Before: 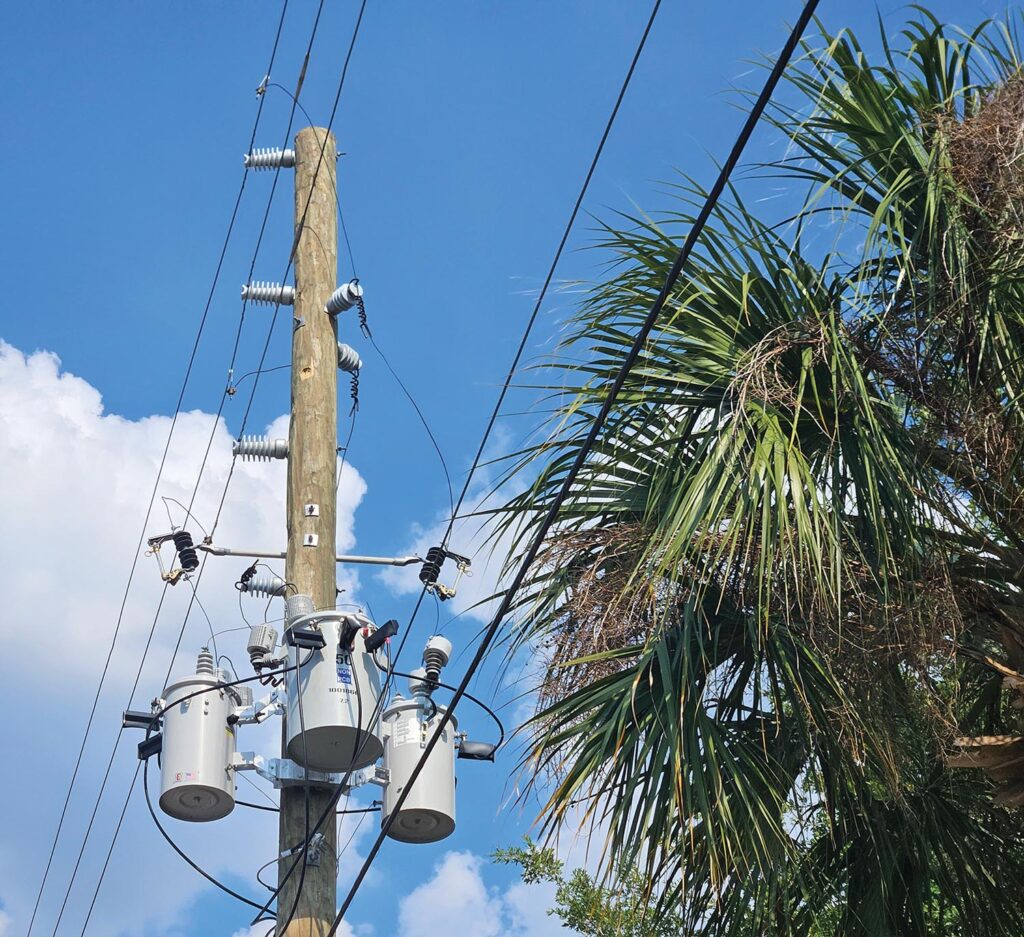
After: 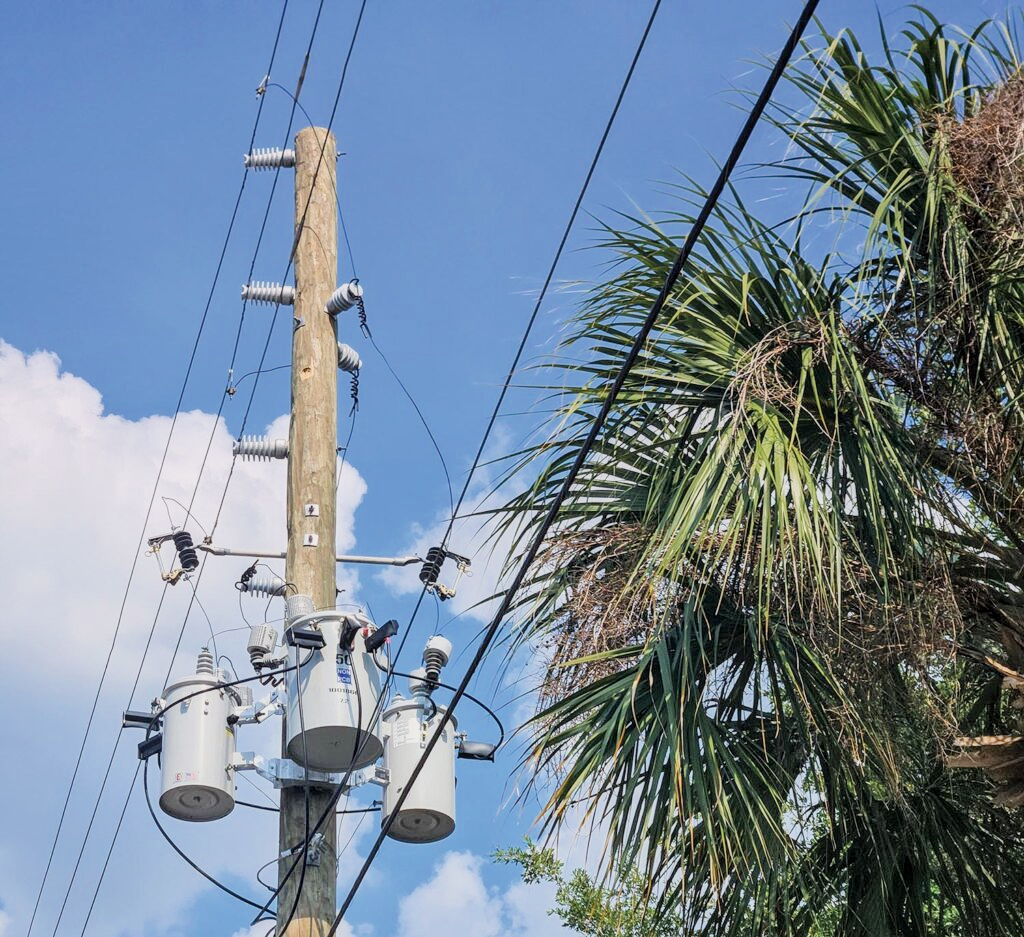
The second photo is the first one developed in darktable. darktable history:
exposure: black level correction 0, exposure 0.7 EV, compensate exposure bias true, compensate highlight preservation false
graduated density: density 0.38 EV, hardness 21%, rotation -6.11°, saturation 32%
rotate and perspective: crop left 0, crop top 0
filmic rgb: black relative exposure -7.65 EV, white relative exposure 4.56 EV, hardness 3.61
local contrast: on, module defaults
